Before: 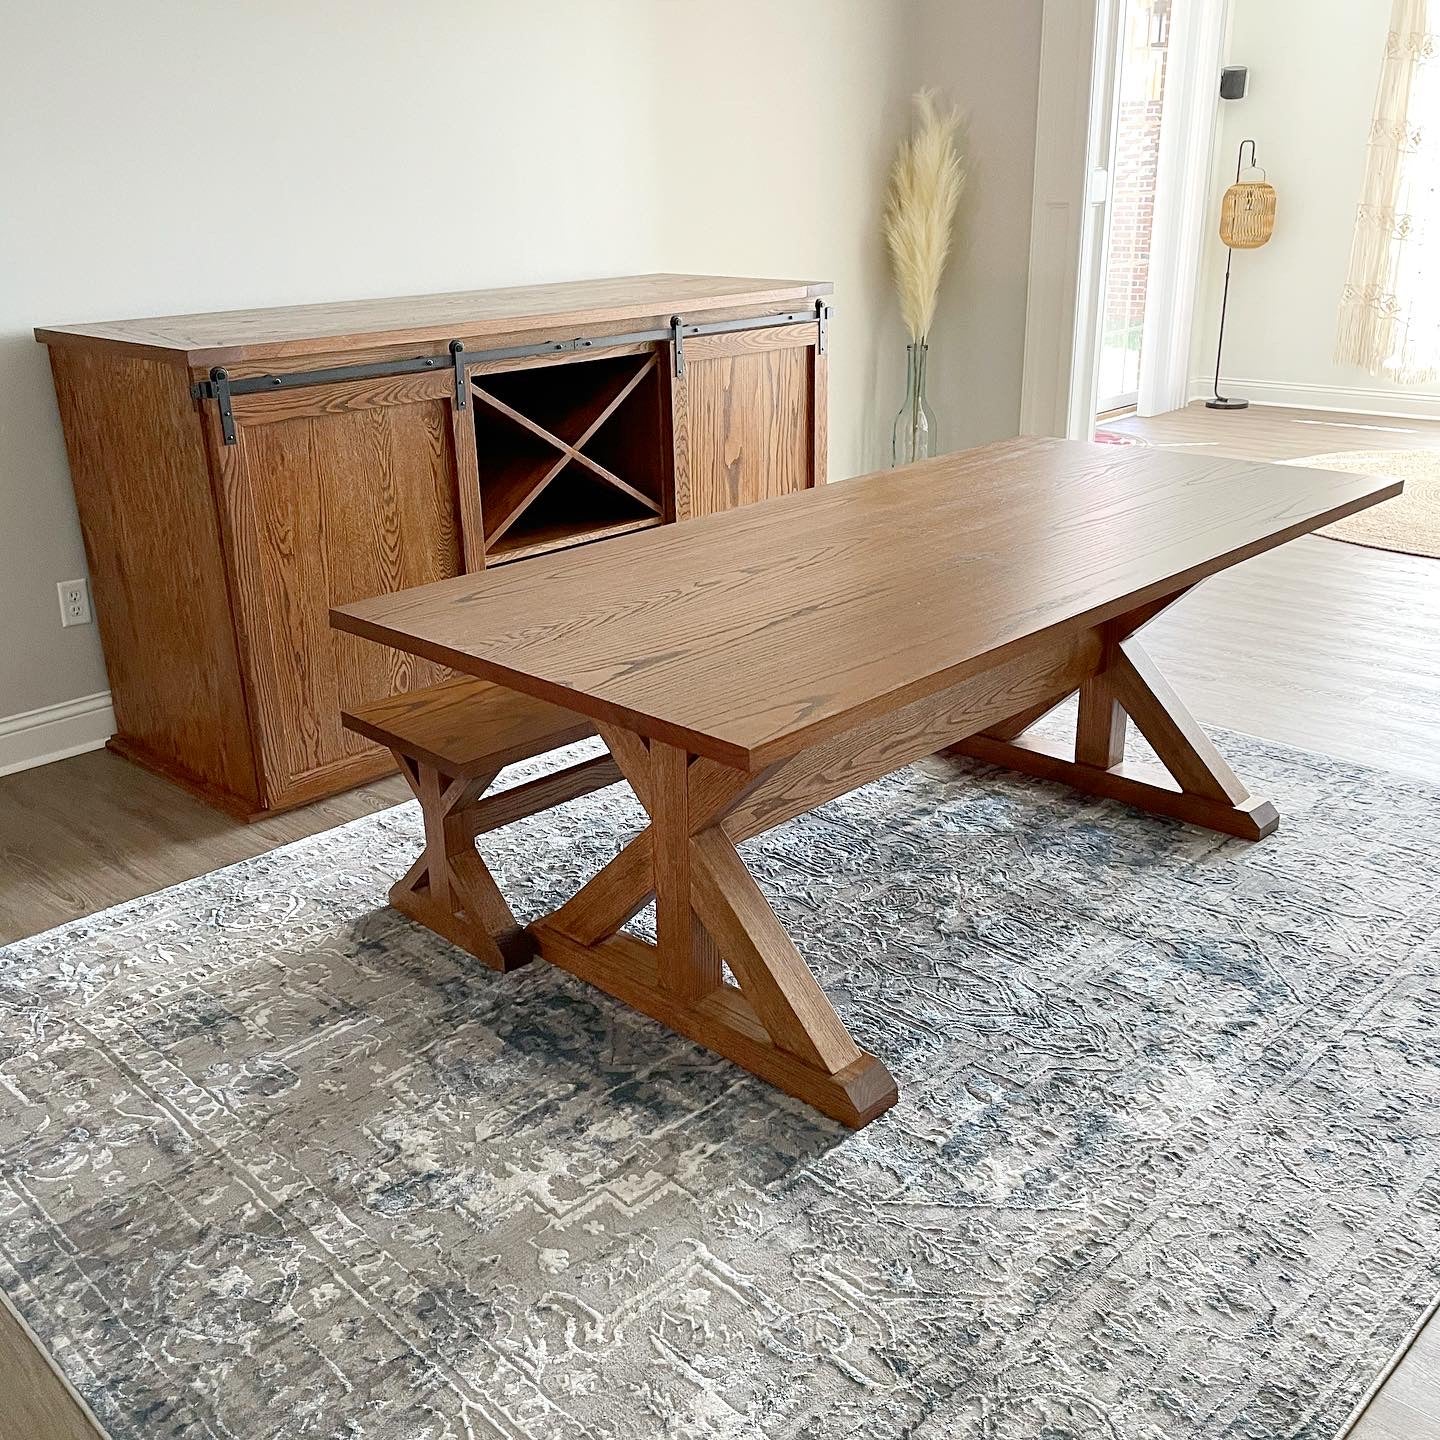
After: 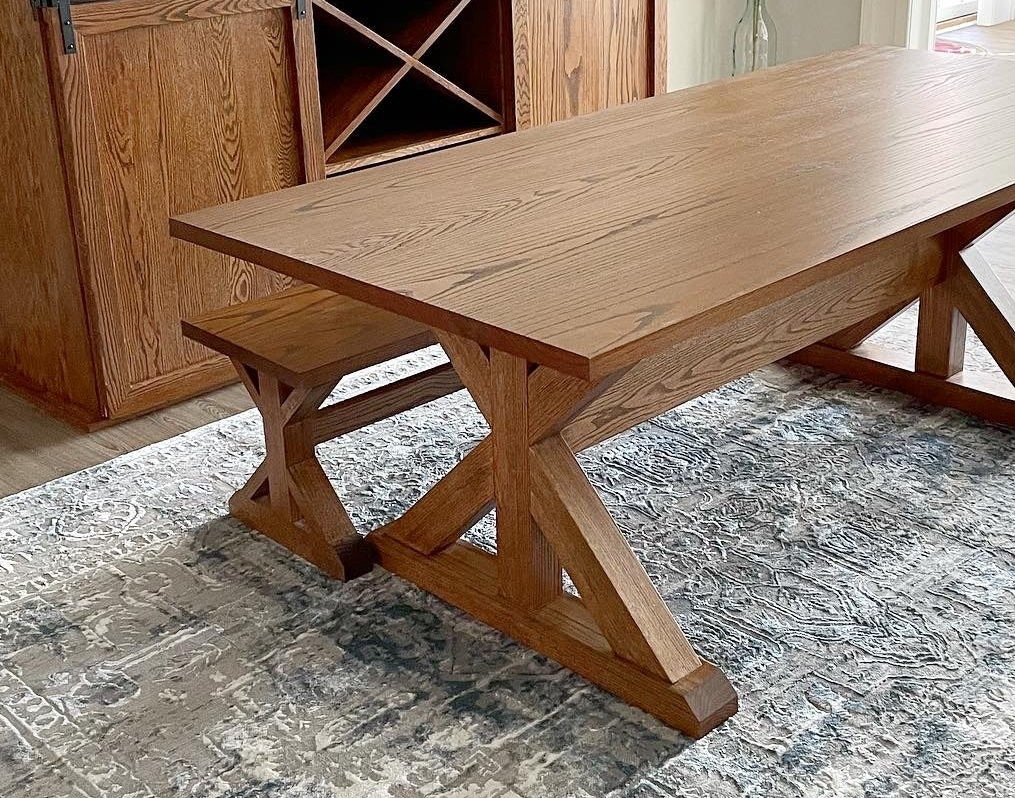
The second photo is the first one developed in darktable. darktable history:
crop: left 11.162%, top 27.183%, right 18.318%, bottom 17.196%
